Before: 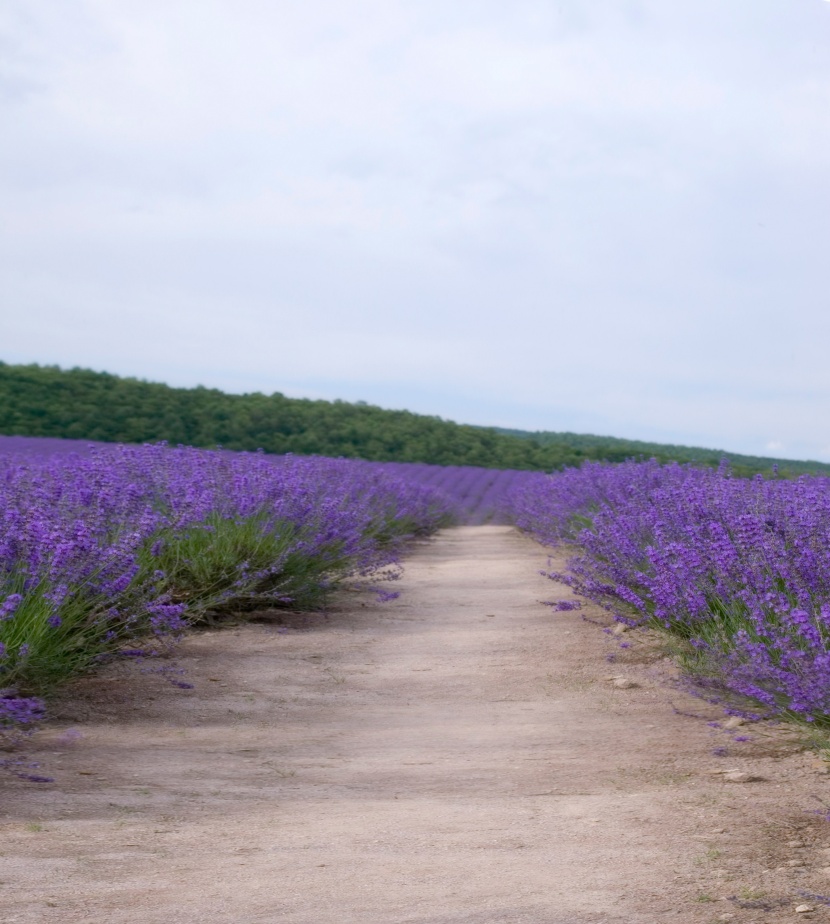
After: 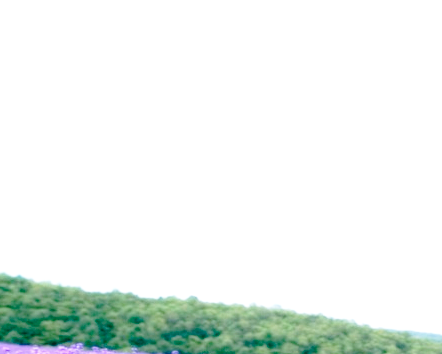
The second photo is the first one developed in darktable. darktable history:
crop: left 10.277%, top 10.561%, right 36.411%, bottom 51.04%
exposure: black level correction 0.009, exposure 1.432 EV, compensate exposure bias true, compensate highlight preservation false
base curve: curves: ch0 [(0, 0) (0.028, 0.03) (0.121, 0.232) (0.46, 0.748) (0.859, 0.968) (1, 1)], preserve colors none
